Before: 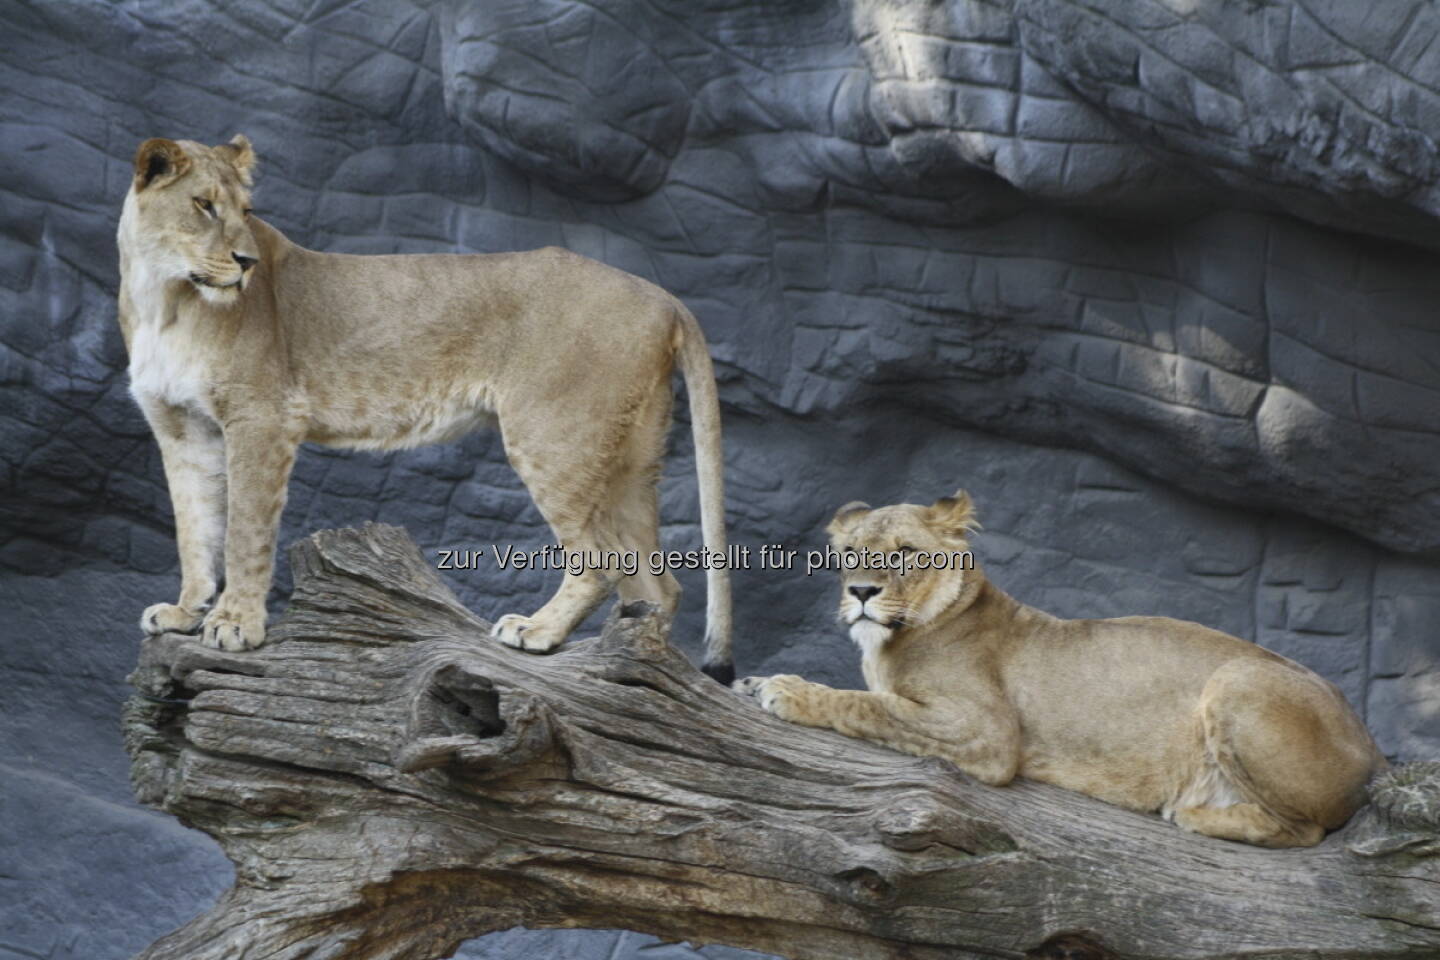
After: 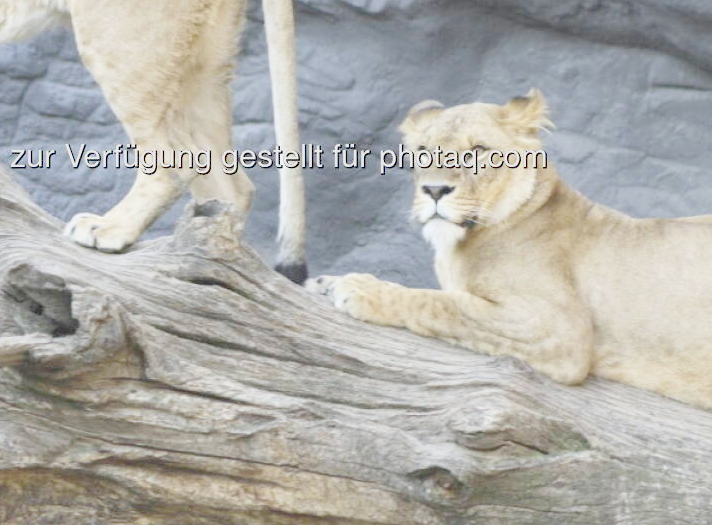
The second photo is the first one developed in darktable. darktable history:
contrast brightness saturation: contrast 0.18, saturation 0.3
crop: left 29.672%, top 41.786%, right 20.851%, bottom 3.487%
